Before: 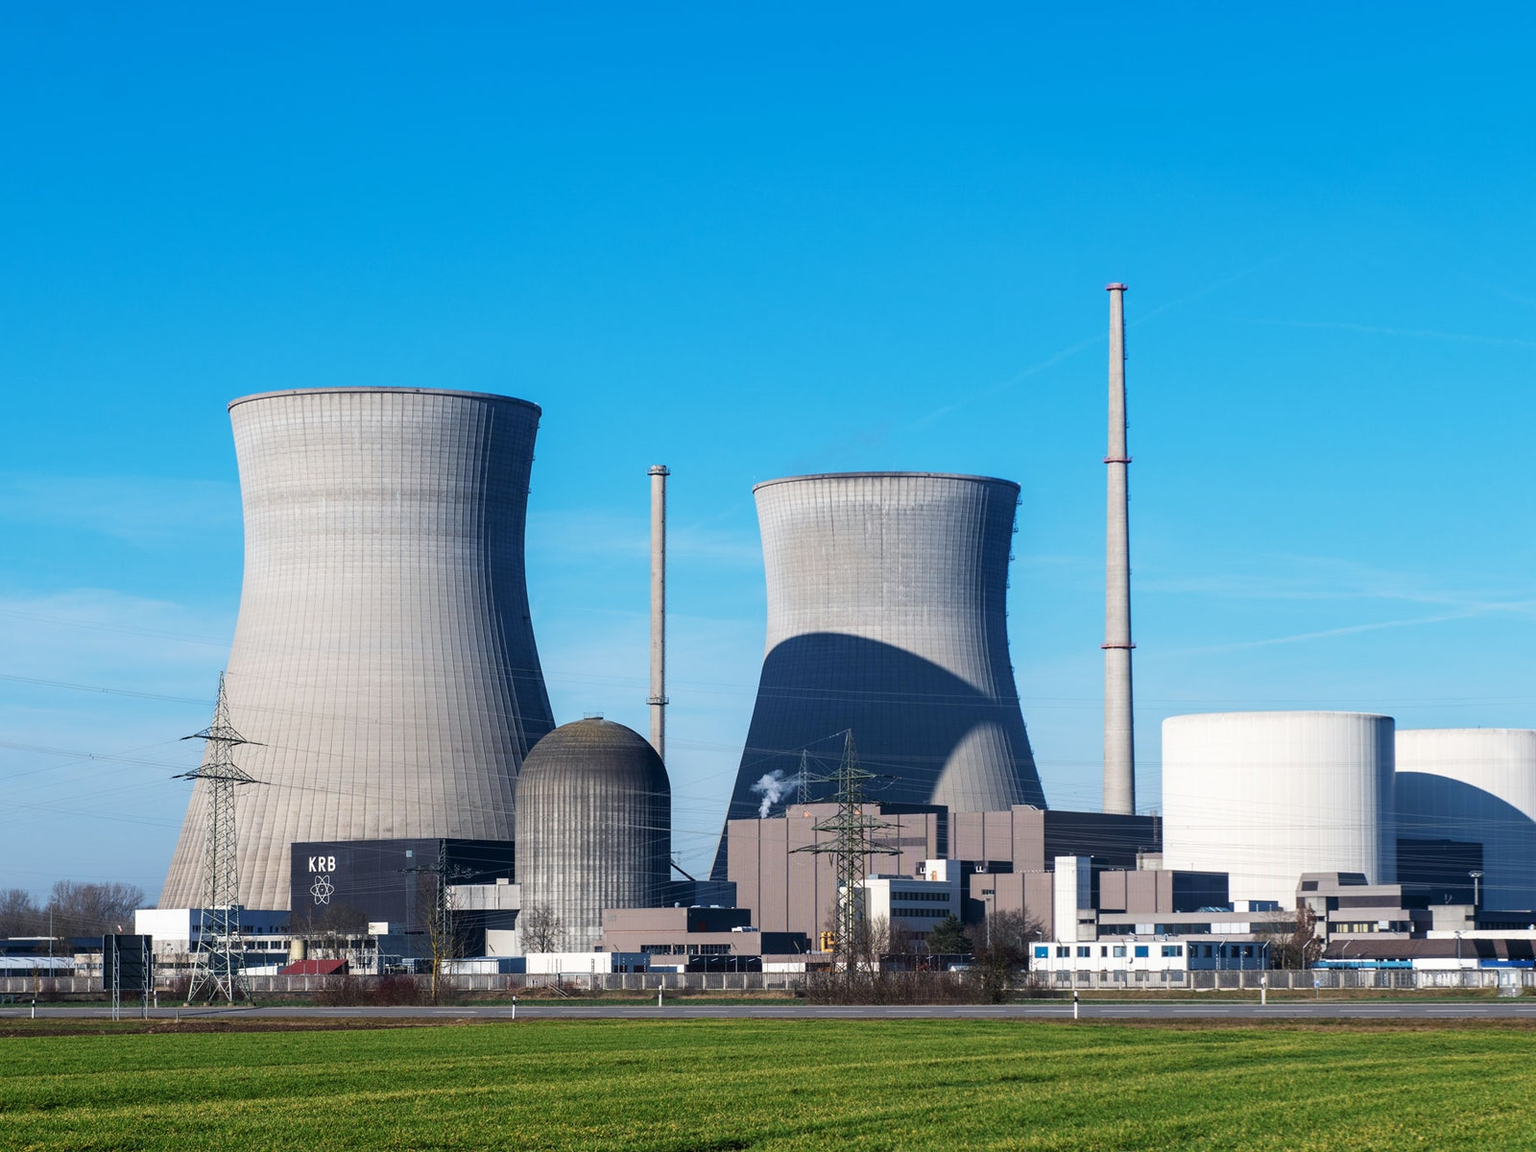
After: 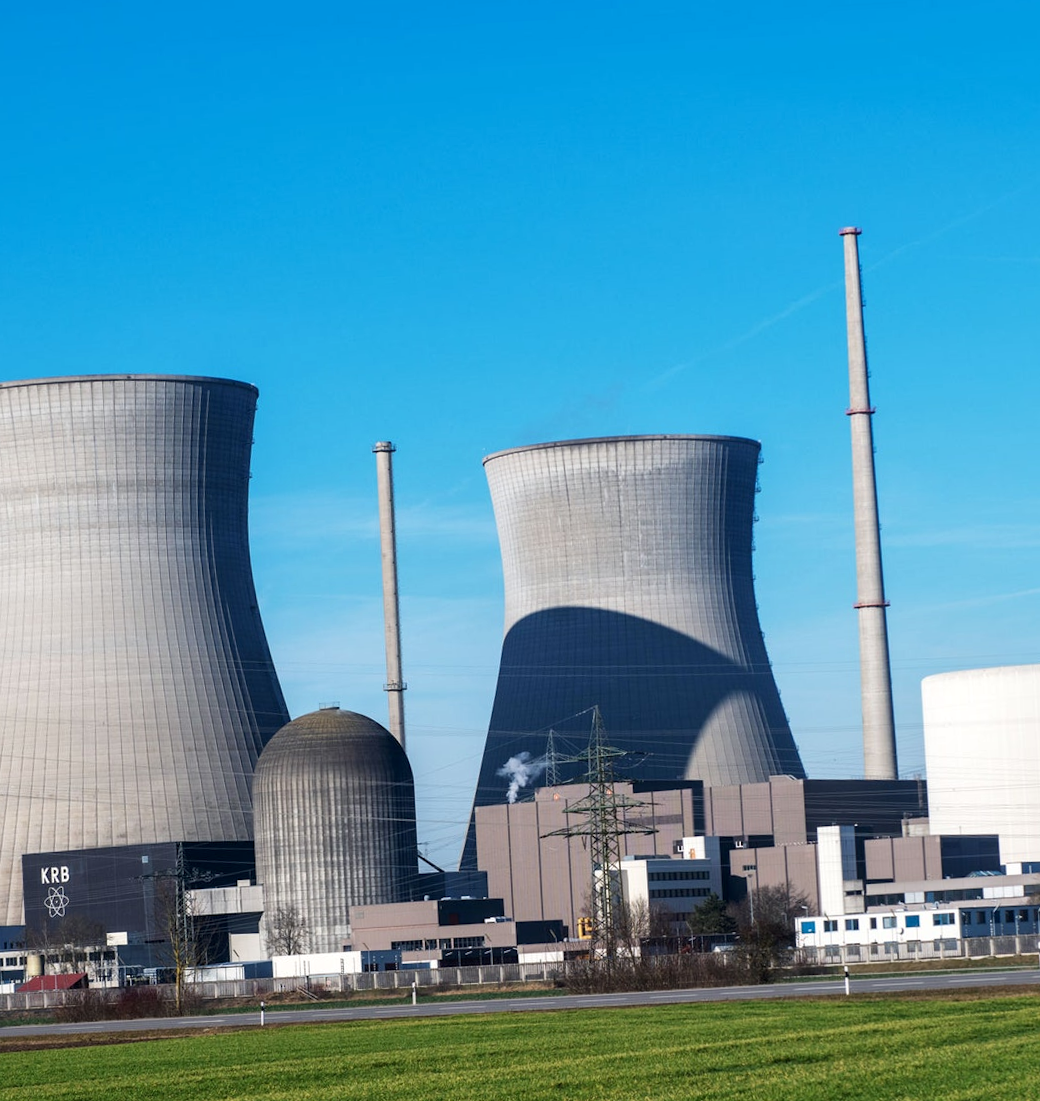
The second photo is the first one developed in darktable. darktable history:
crop and rotate: left 17.732%, right 15.423%
local contrast: mode bilateral grid, contrast 20, coarseness 50, detail 120%, midtone range 0.2
rotate and perspective: rotation -3°, crop left 0.031, crop right 0.968, crop top 0.07, crop bottom 0.93
